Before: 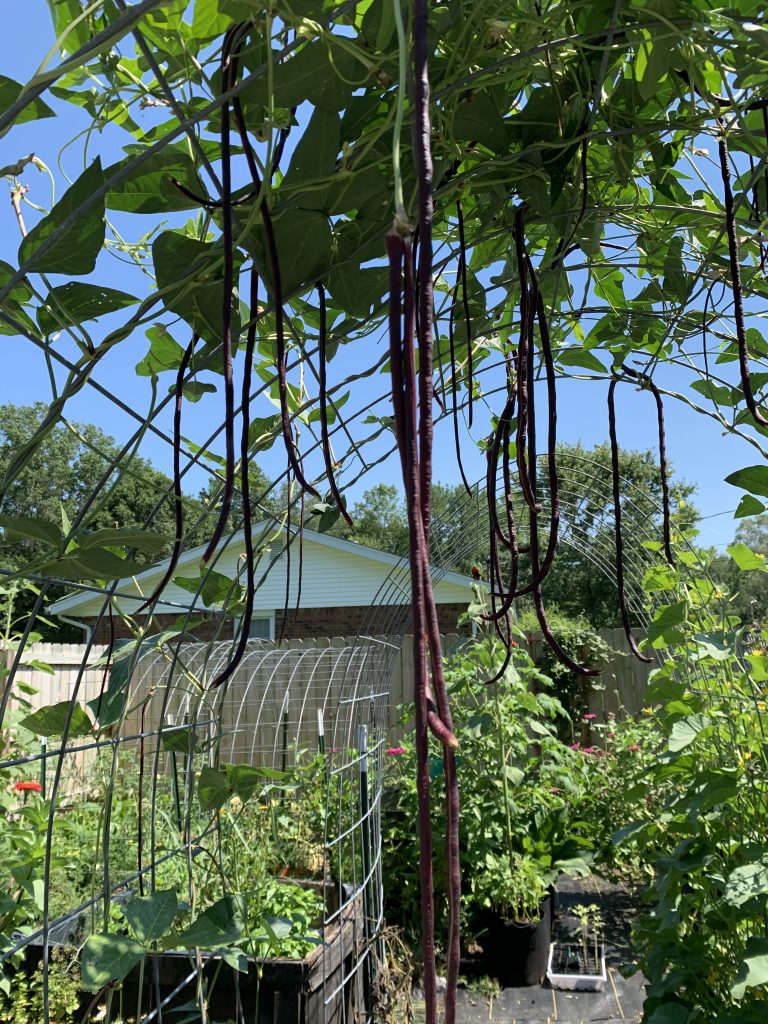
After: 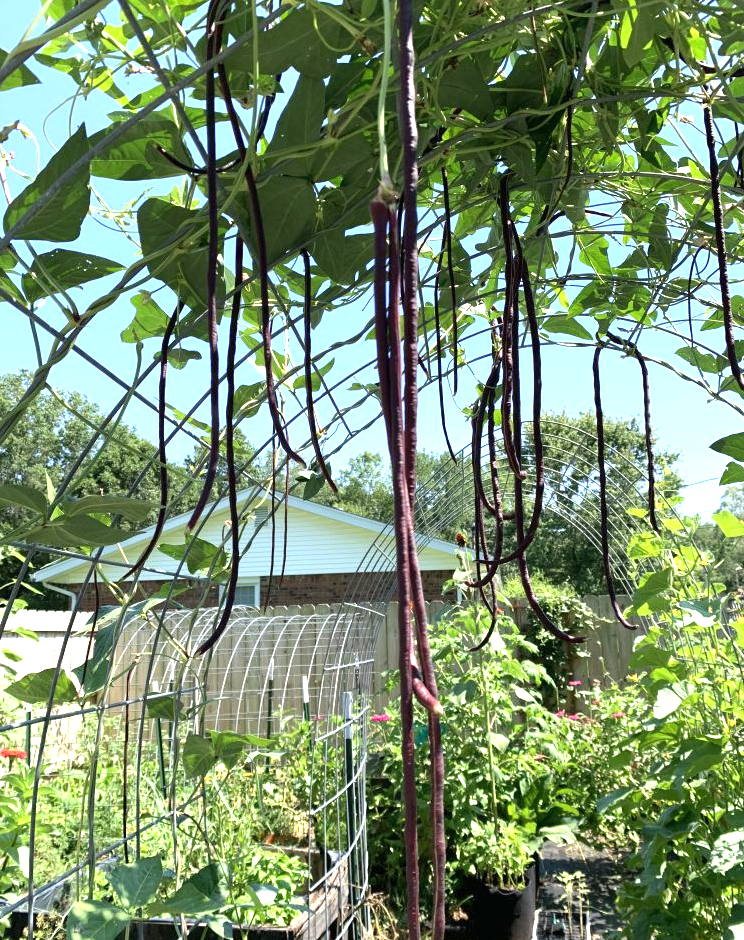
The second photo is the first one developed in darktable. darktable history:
crop: left 1.964%, top 3.251%, right 1.122%, bottom 4.933%
exposure: black level correction 0, exposure 1.2 EV, compensate exposure bias true, compensate highlight preservation false
